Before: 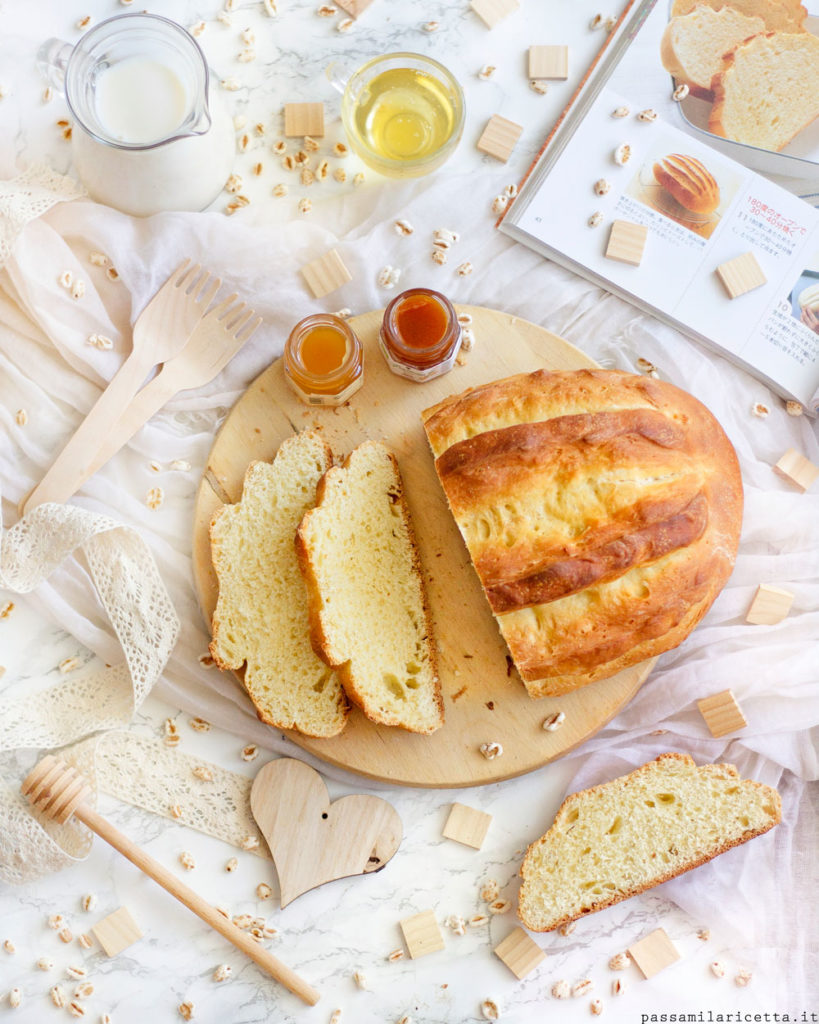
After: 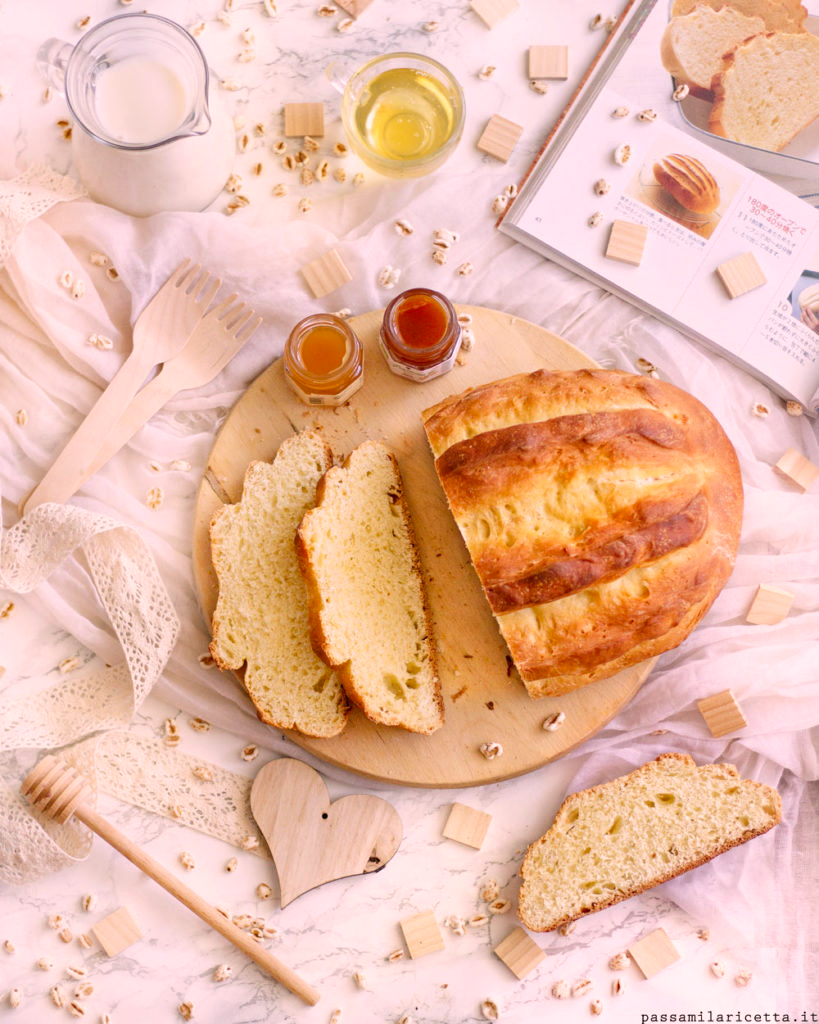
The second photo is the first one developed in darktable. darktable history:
color correction: highlights a* 14.67, highlights b* 4.87
shadows and highlights: shadows 51.85, highlights -28.21, soften with gaussian
